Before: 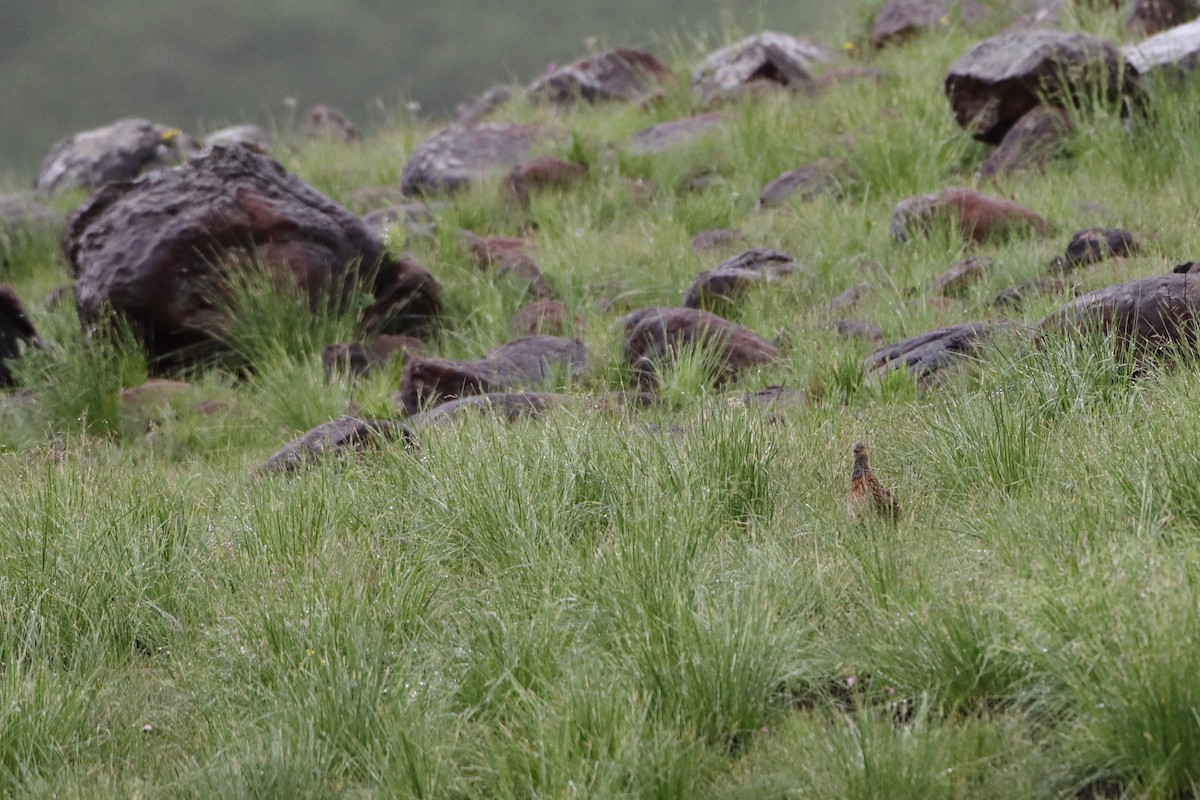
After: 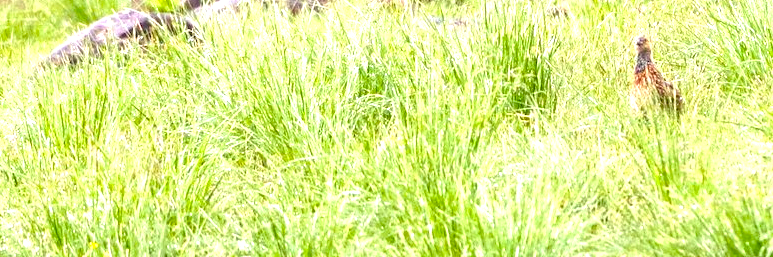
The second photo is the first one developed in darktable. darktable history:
exposure: exposure 1.989 EV, compensate exposure bias true, compensate highlight preservation false
crop: left 18.088%, top 50.946%, right 17.472%, bottom 16.857%
color balance rgb: perceptual saturation grading › global saturation 36.818%, global vibrance 21.401%
local contrast: on, module defaults
color correction: highlights b* -0.012
